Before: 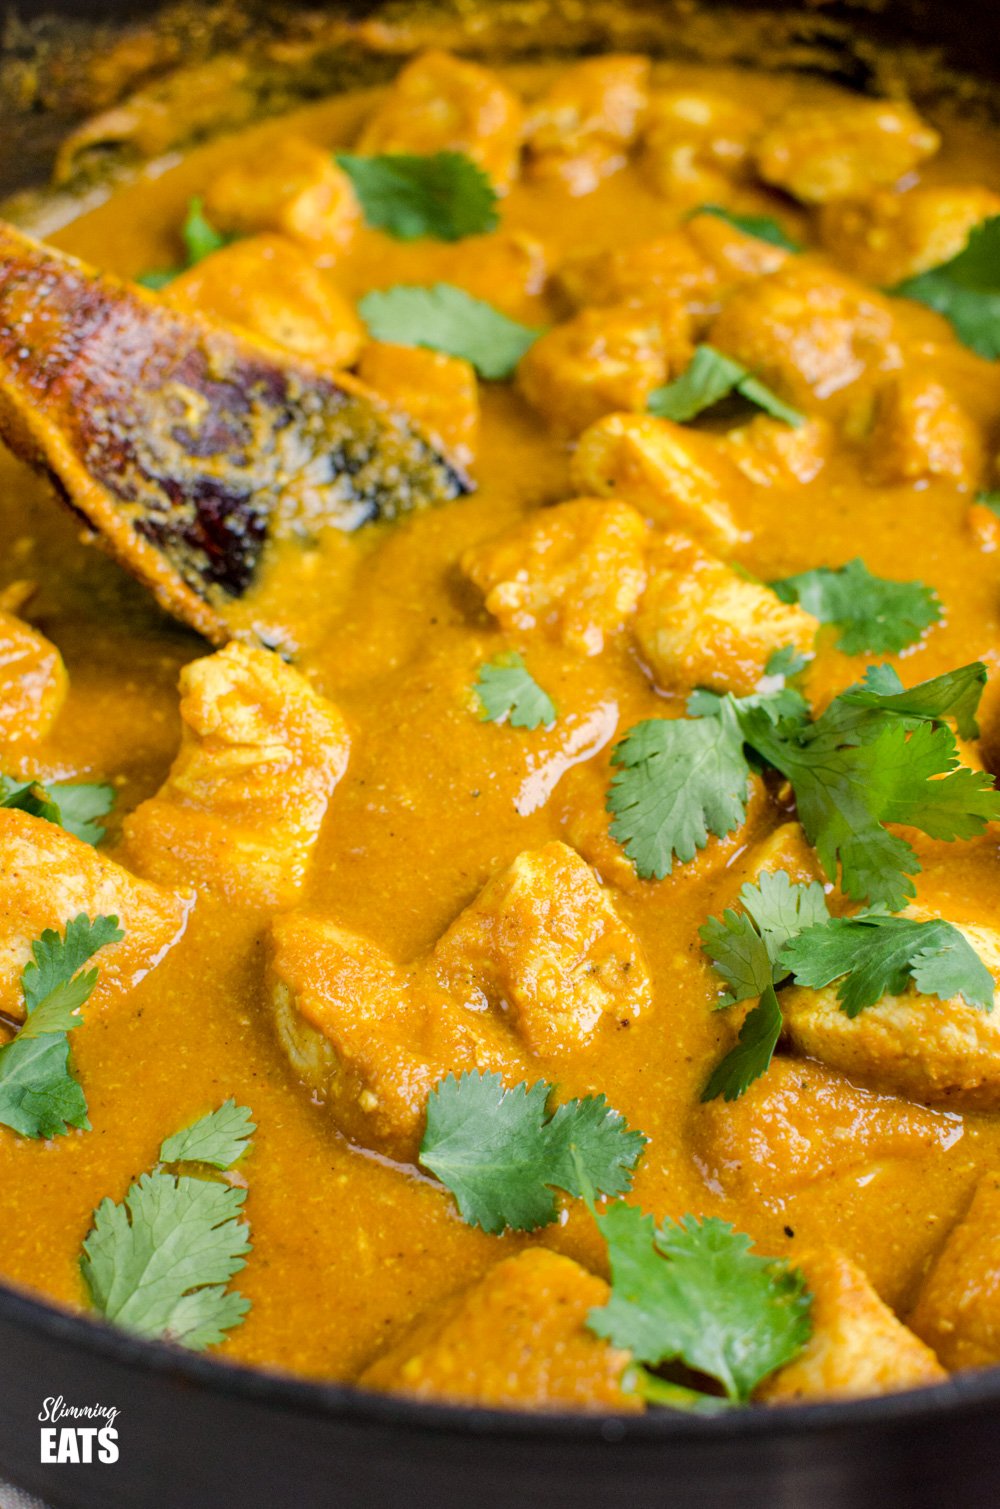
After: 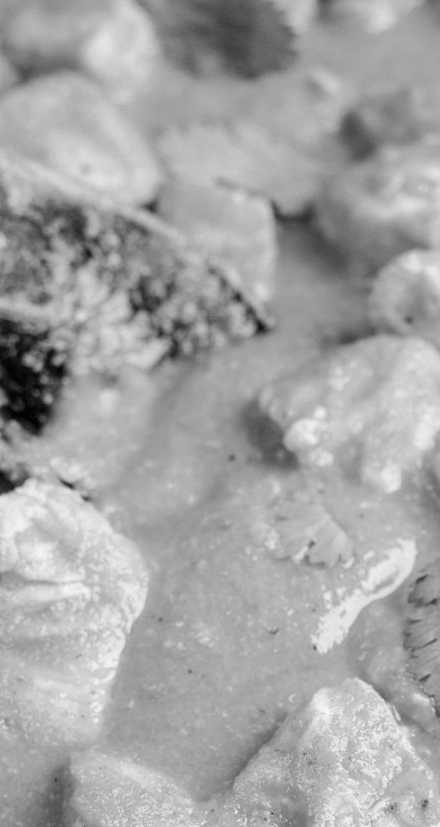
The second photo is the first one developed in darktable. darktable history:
monochrome: on, module defaults
color correction: saturation 0.3
crop: left 20.248%, top 10.86%, right 35.675%, bottom 34.321%
